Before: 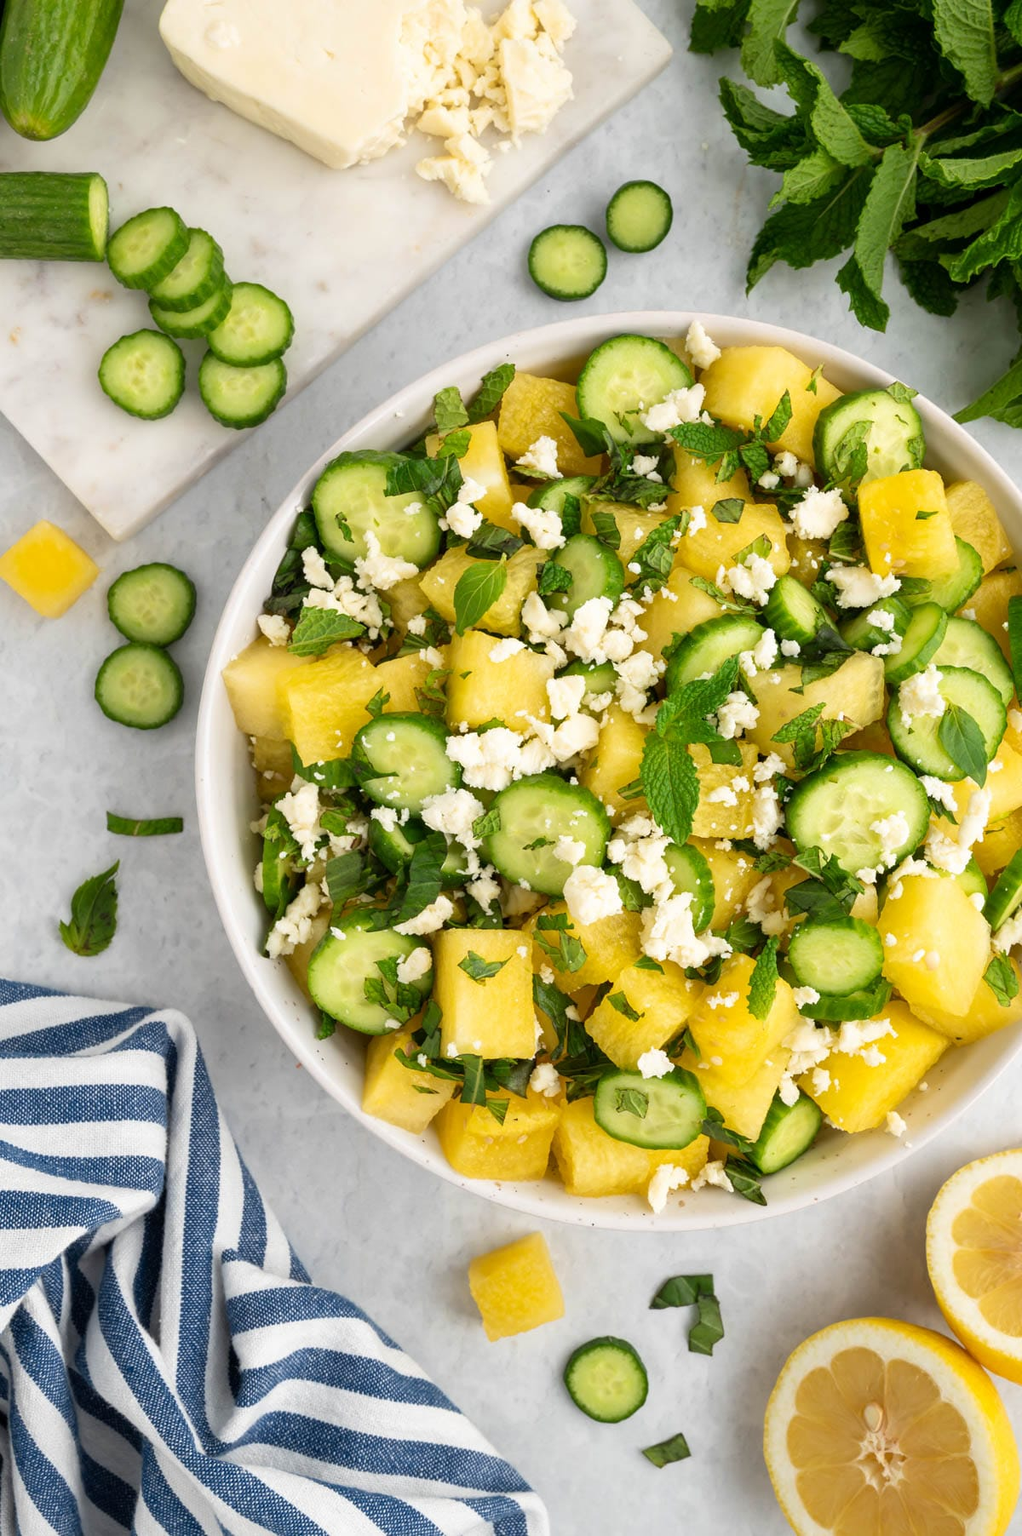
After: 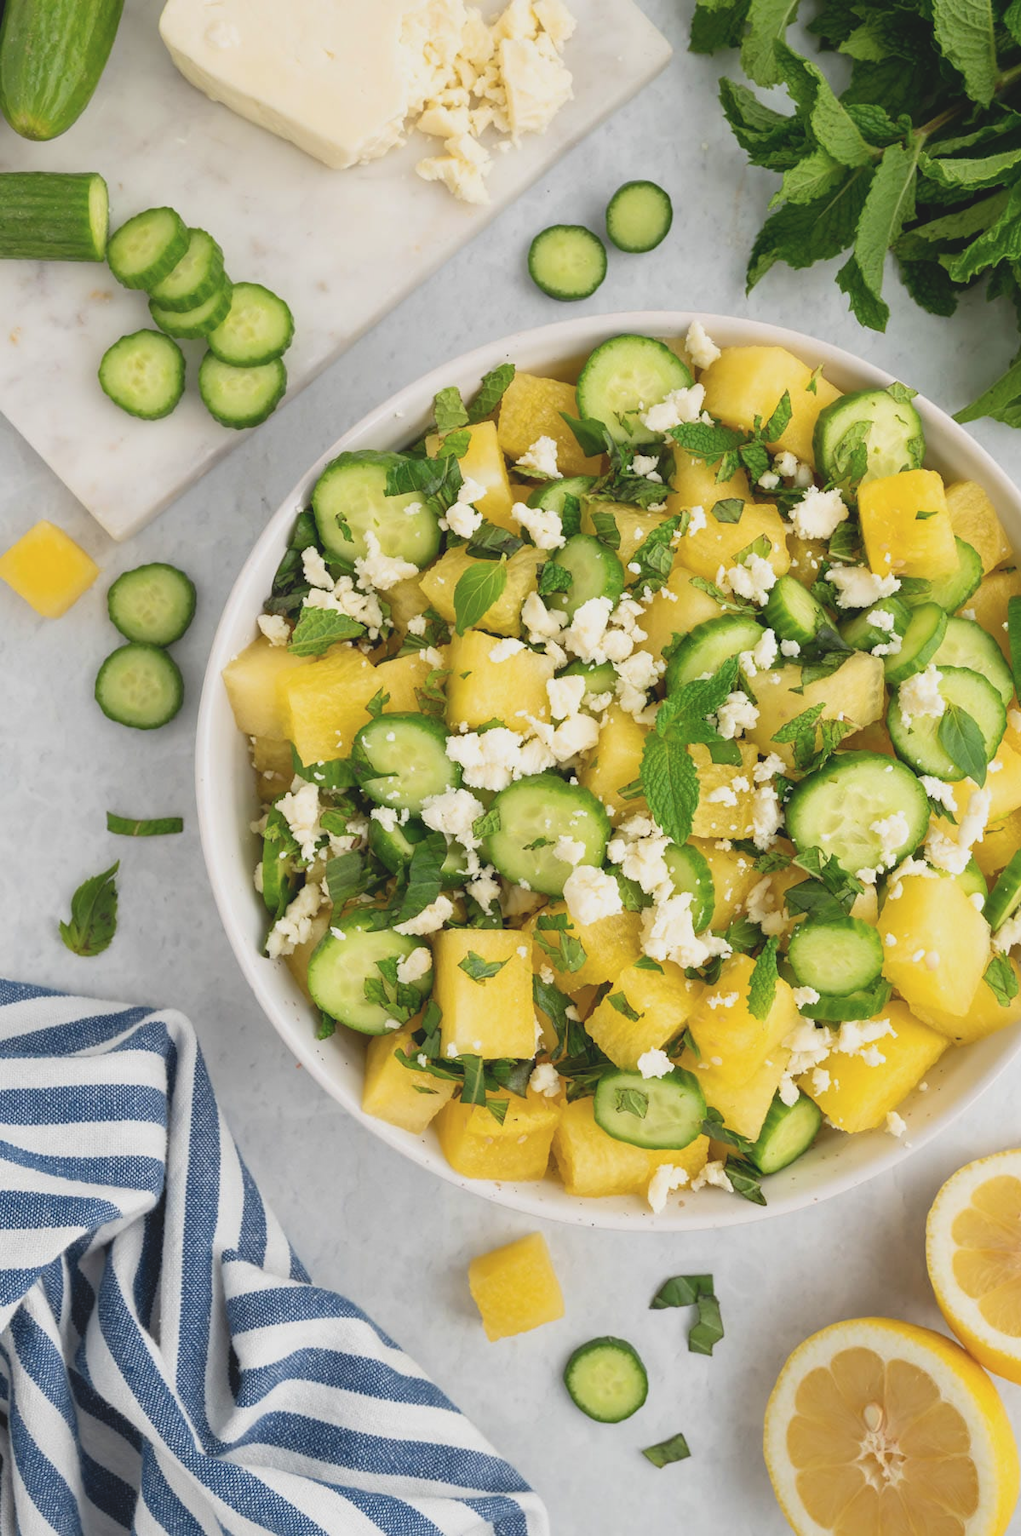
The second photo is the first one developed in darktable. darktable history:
contrast brightness saturation: contrast -0.166, brightness 0.043, saturation -0.124
